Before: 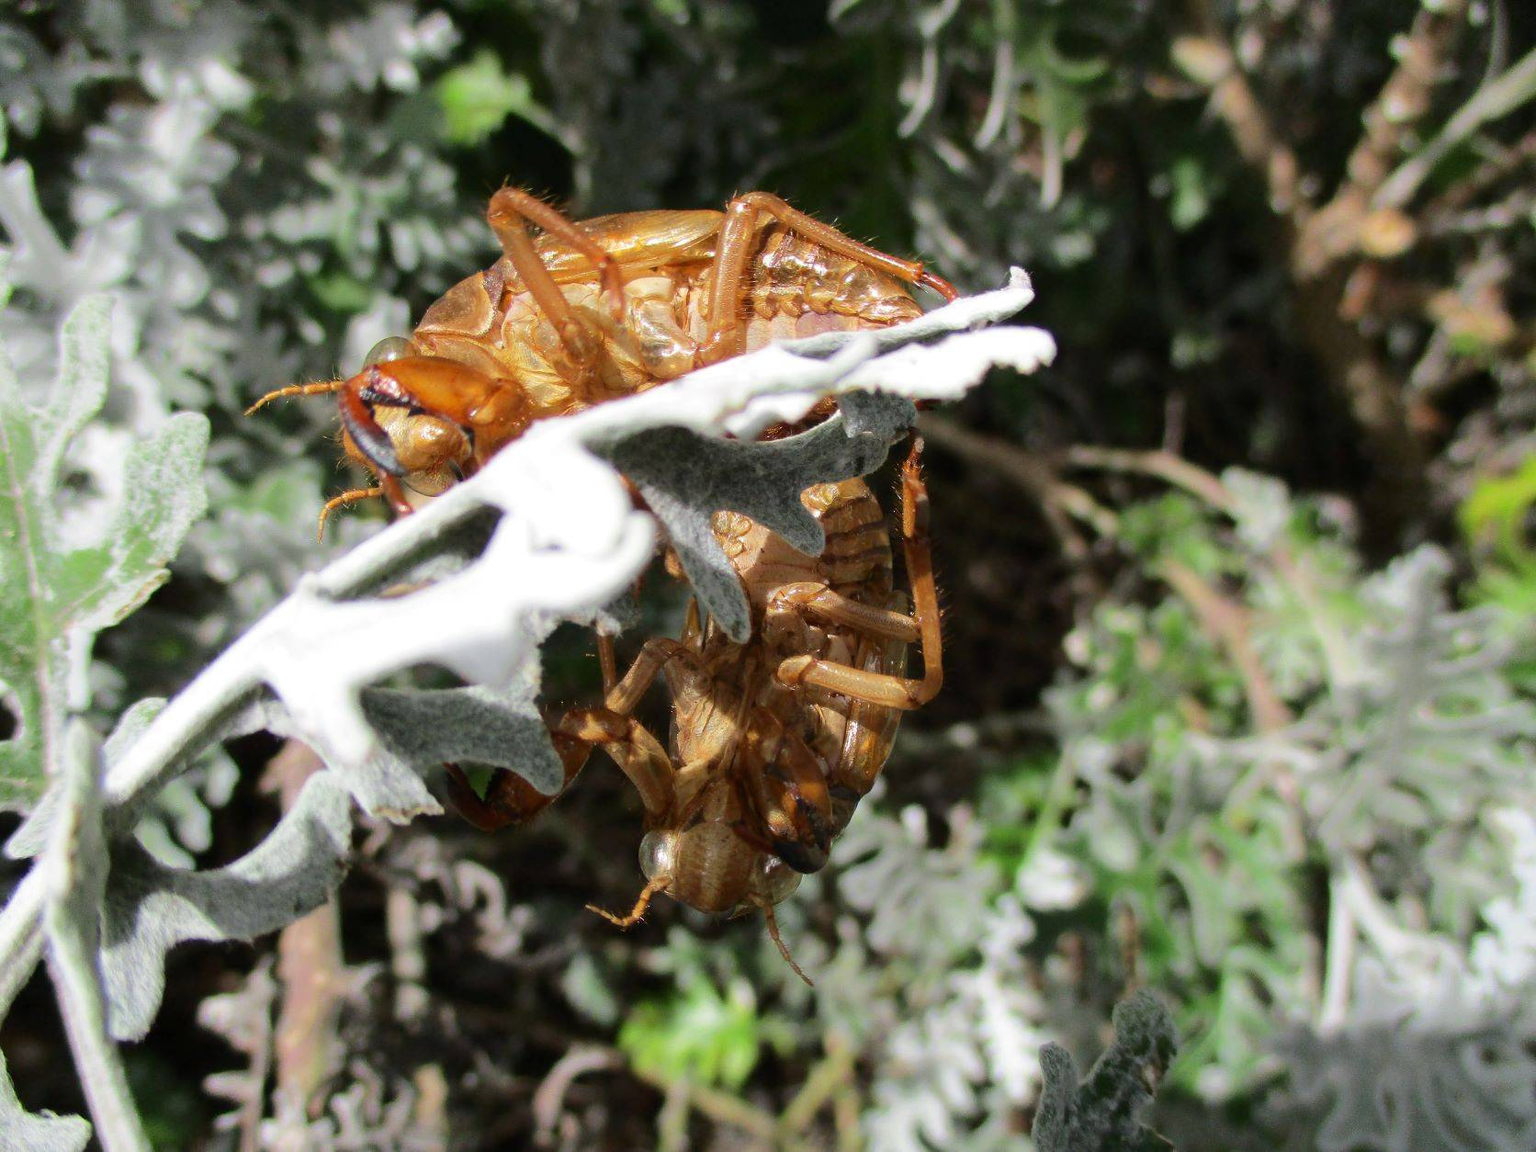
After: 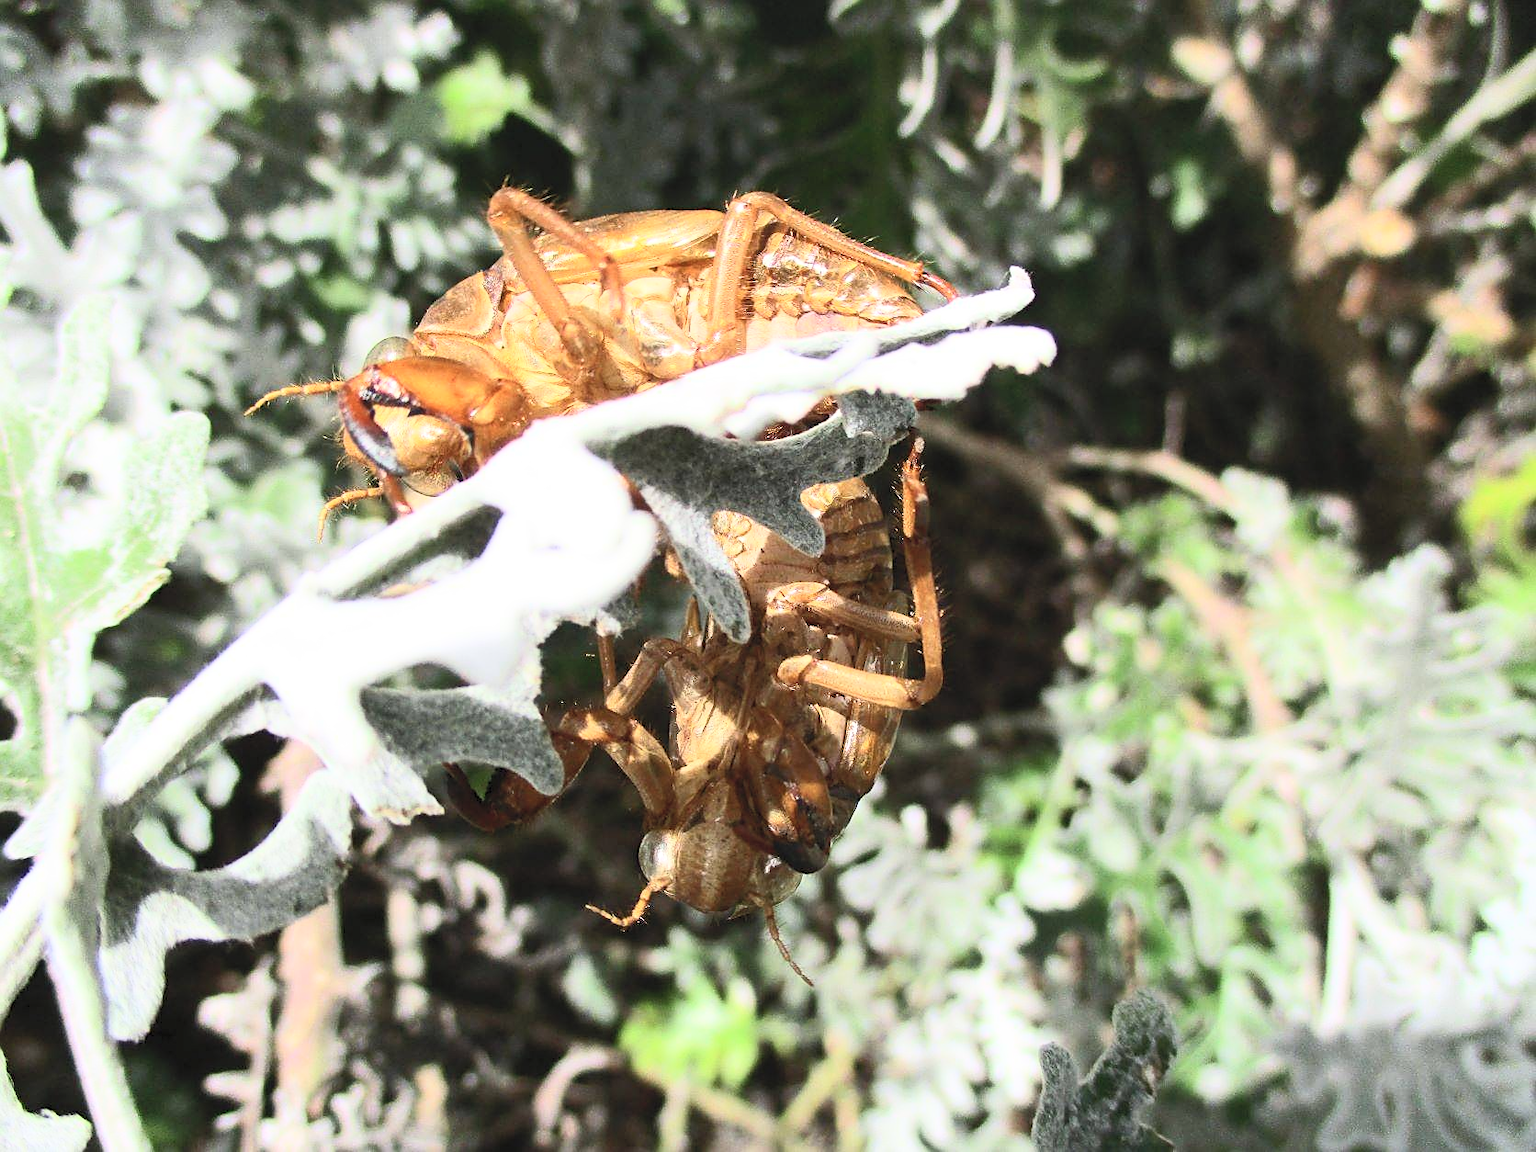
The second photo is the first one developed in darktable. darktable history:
levels: mode automatic, black 0.023%, white 99.97%, levels [0.062, 0.494, 0.925]
contrast brightness saturation: contrast 0.39, brightness 0.53
sharpen: amount 0.55
